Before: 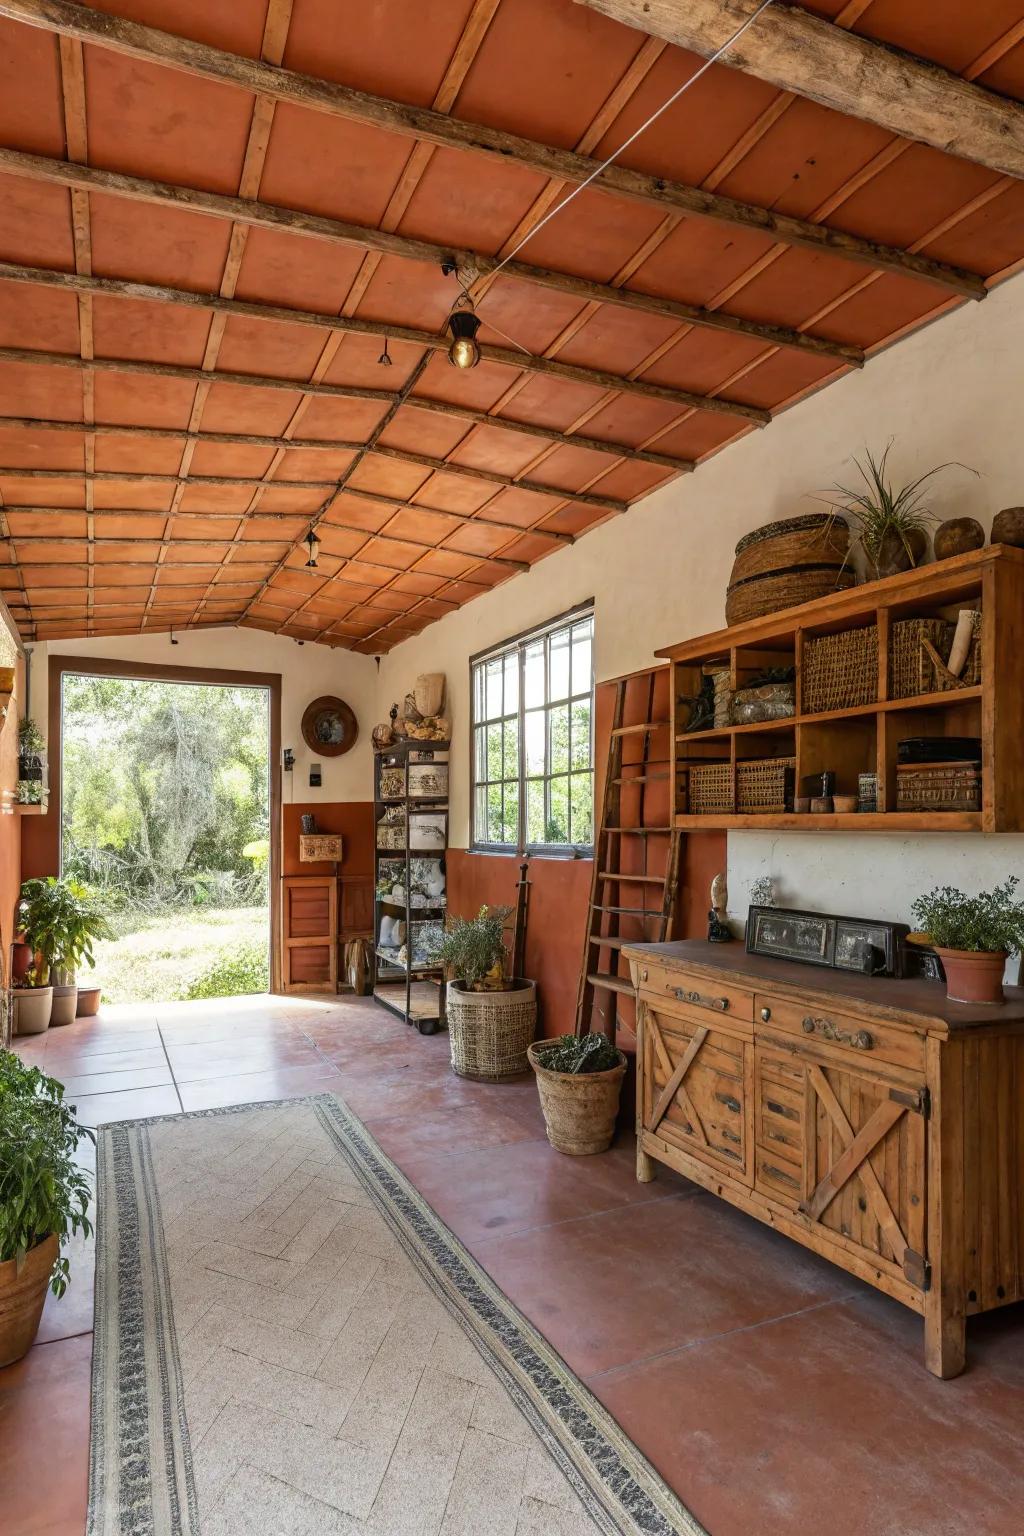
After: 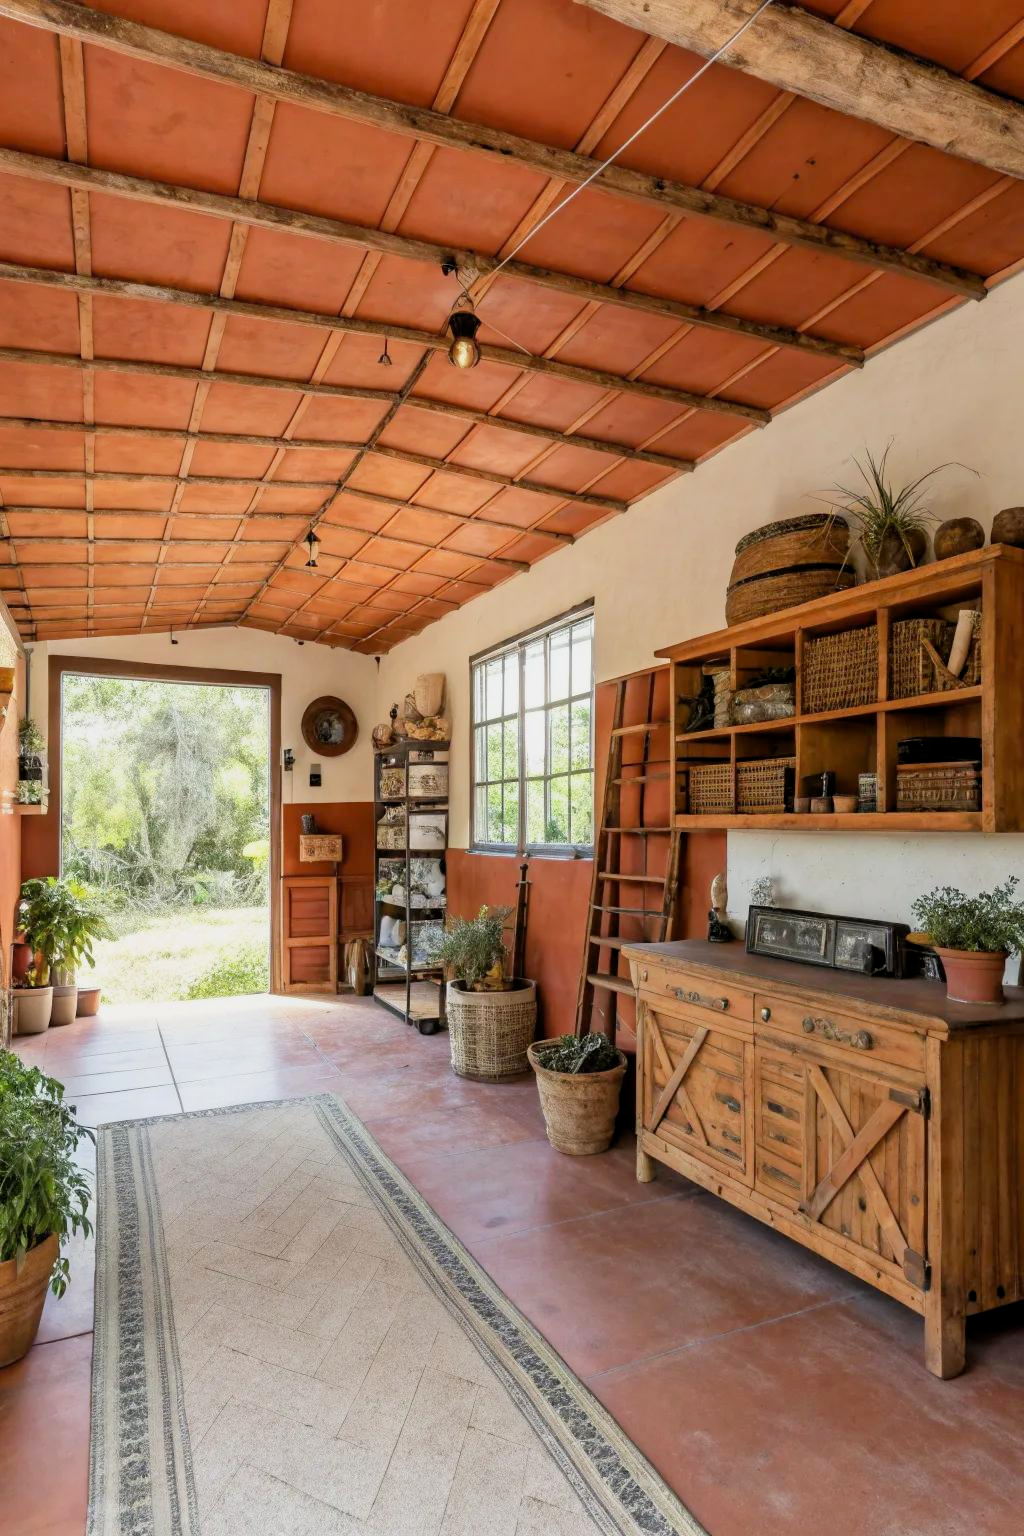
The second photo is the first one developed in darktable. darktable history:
exposure: black level correction 0.001, exposure 0.498 EV, compensate highlight preservation false
filmic rgb: middle gray luminance 18.38%, black relative exposure -8.97 EV, white relative exposure 3.7 EV, target black luminance 0%, hardness 4.91, latitude 67.82%, contrast 0.959, highlights saturation mix 20.22%, shadows ↔ highlights balance 21.83%
contrast equalizer: y [[0.5 ×4, 0.467, 0.376], [0.5 ×6], [0.5 ×6], [0 ×6], [0 ×6]]
